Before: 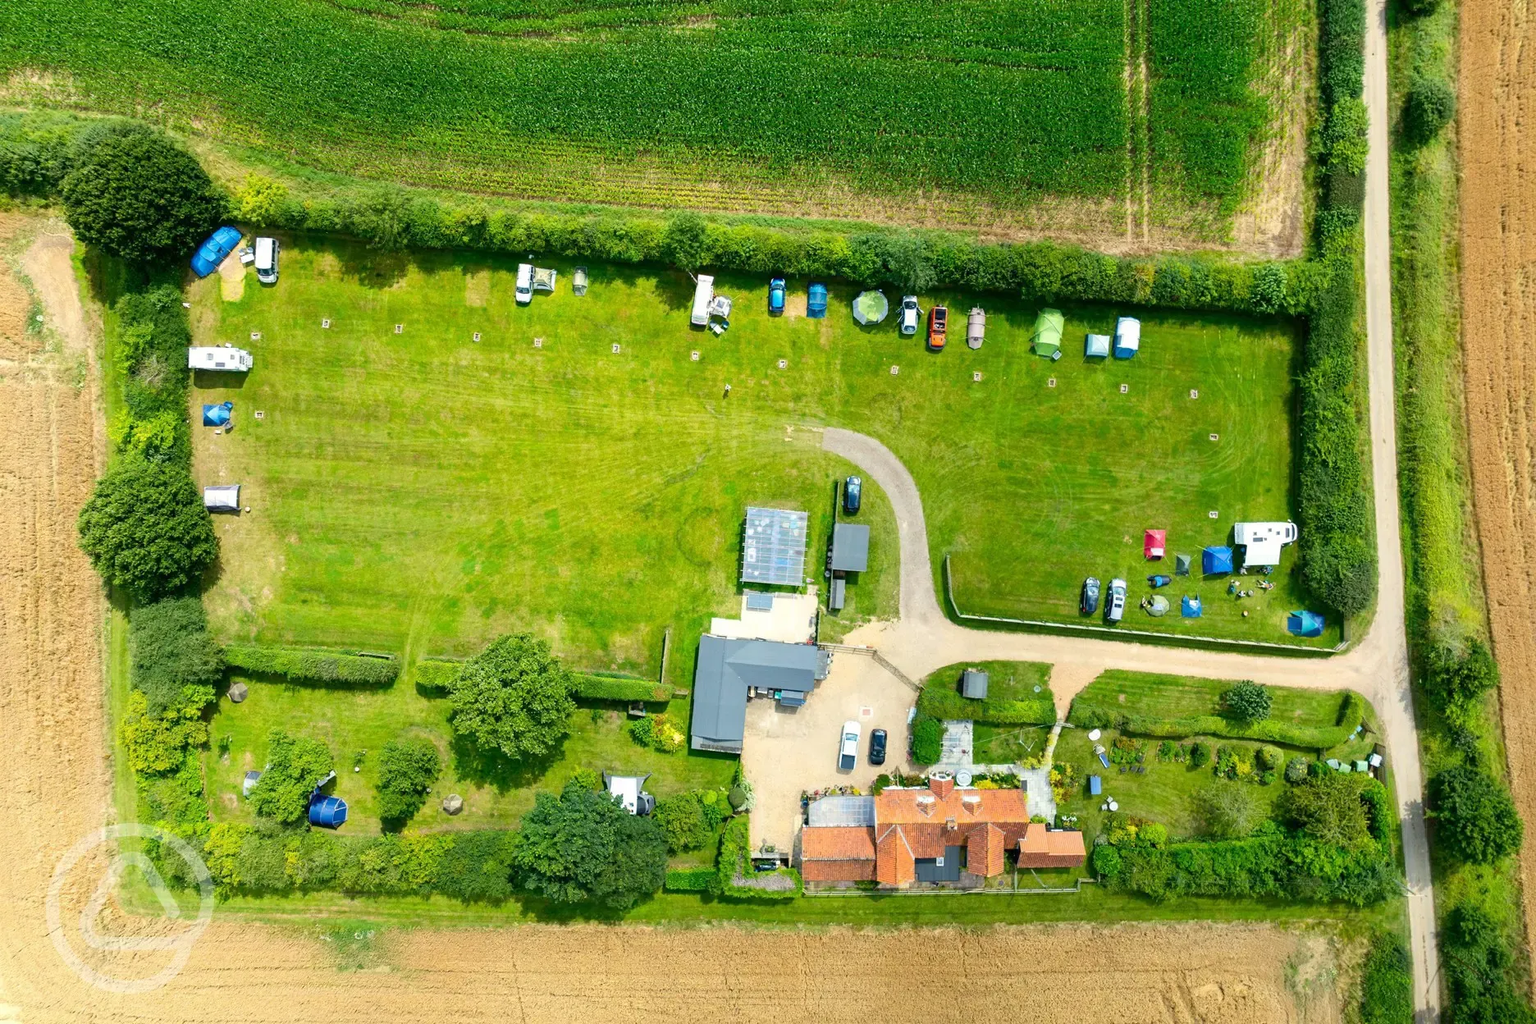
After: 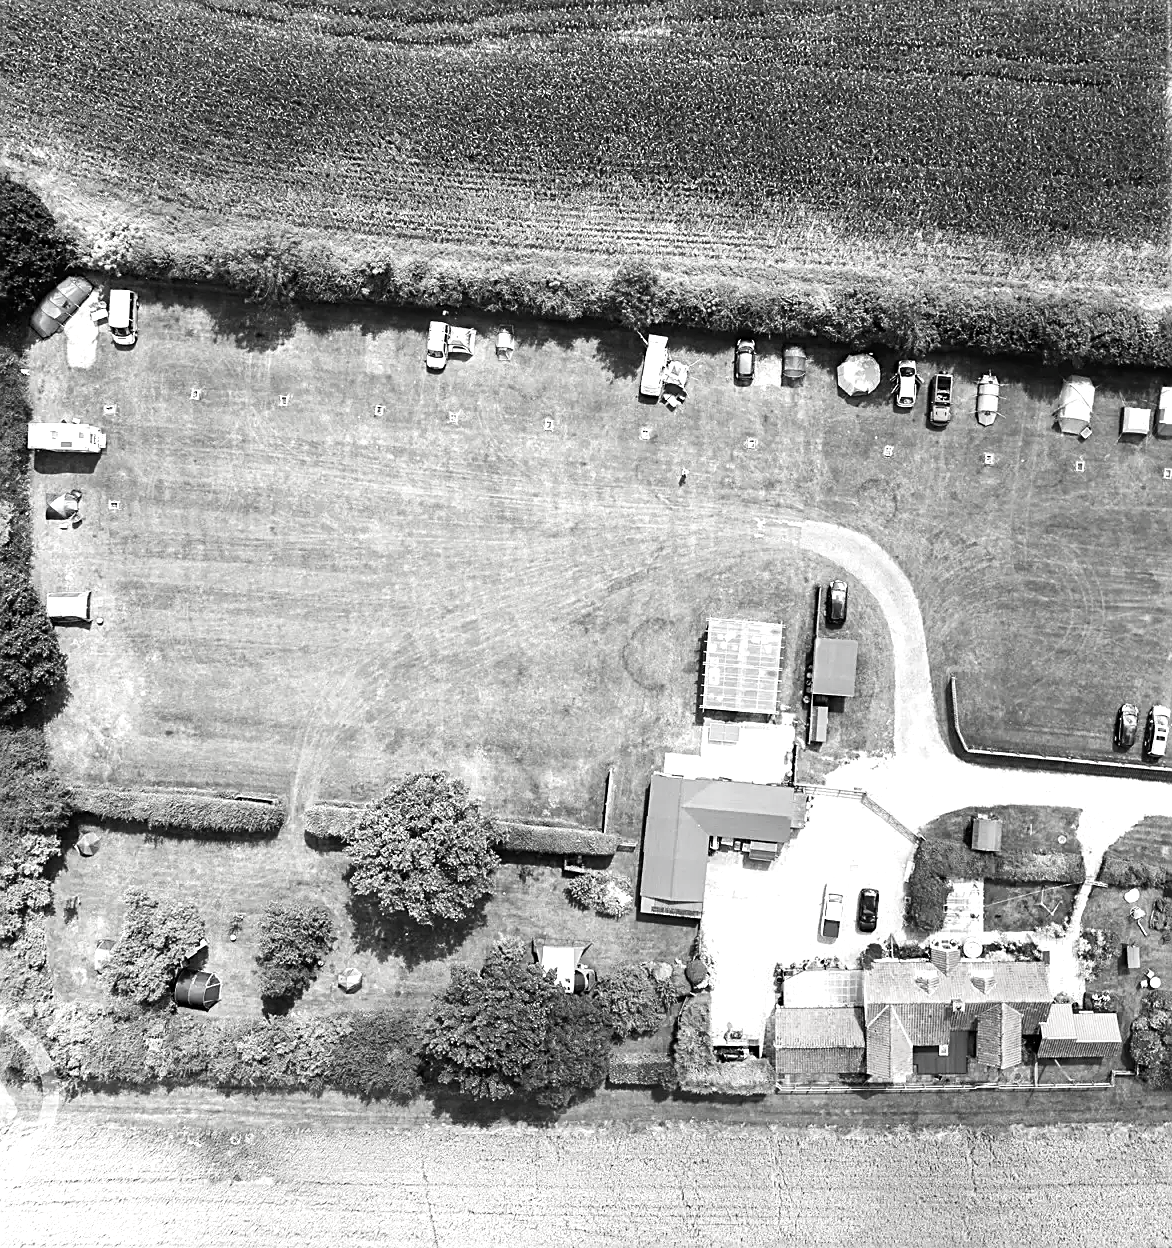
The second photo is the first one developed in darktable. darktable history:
sharpen: on, module defaults
crop: left 10.826%, right 26.538%
tone equalizer: -8 EV -0.786 EV, -7 EV -0.705 EV, -6 EV -0.602 EV, -5 EV -0.415 EV, -3 EV 0.404 EV, -2 EV 0.6 EV, -1 EV 0.68 EV, +0 EV 0.728 EV, edges refinement/feathering 500, mask exposure compensation -1.57 EV, preserve details no
contrast brightness saturation: saturation -0.987
